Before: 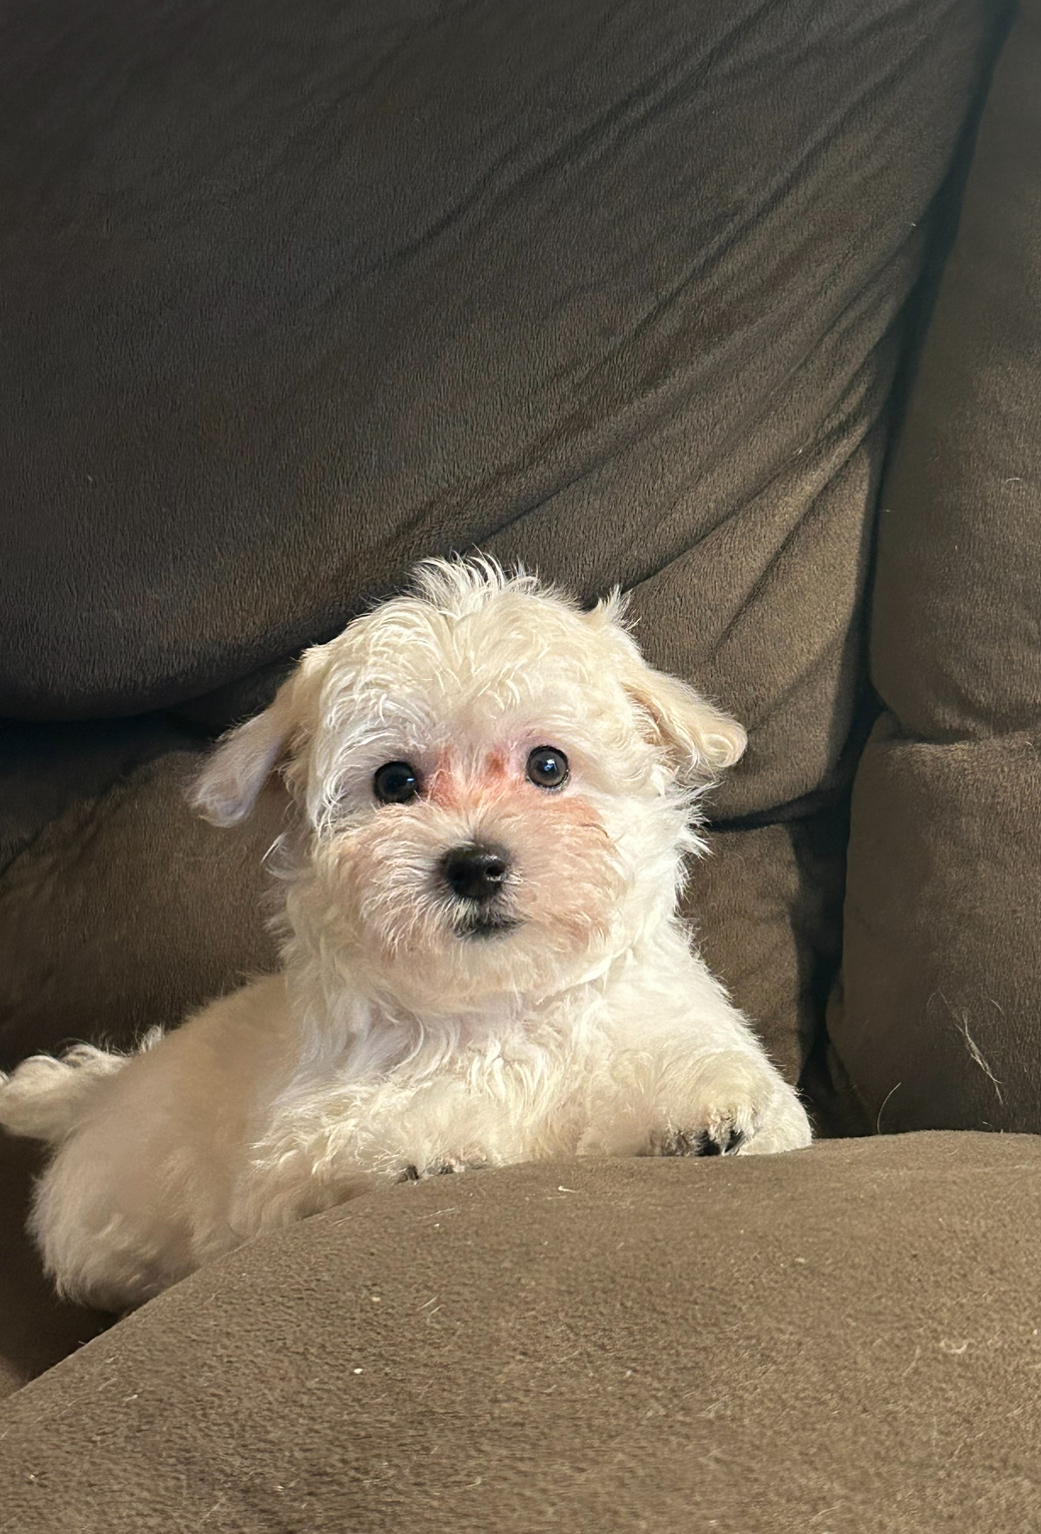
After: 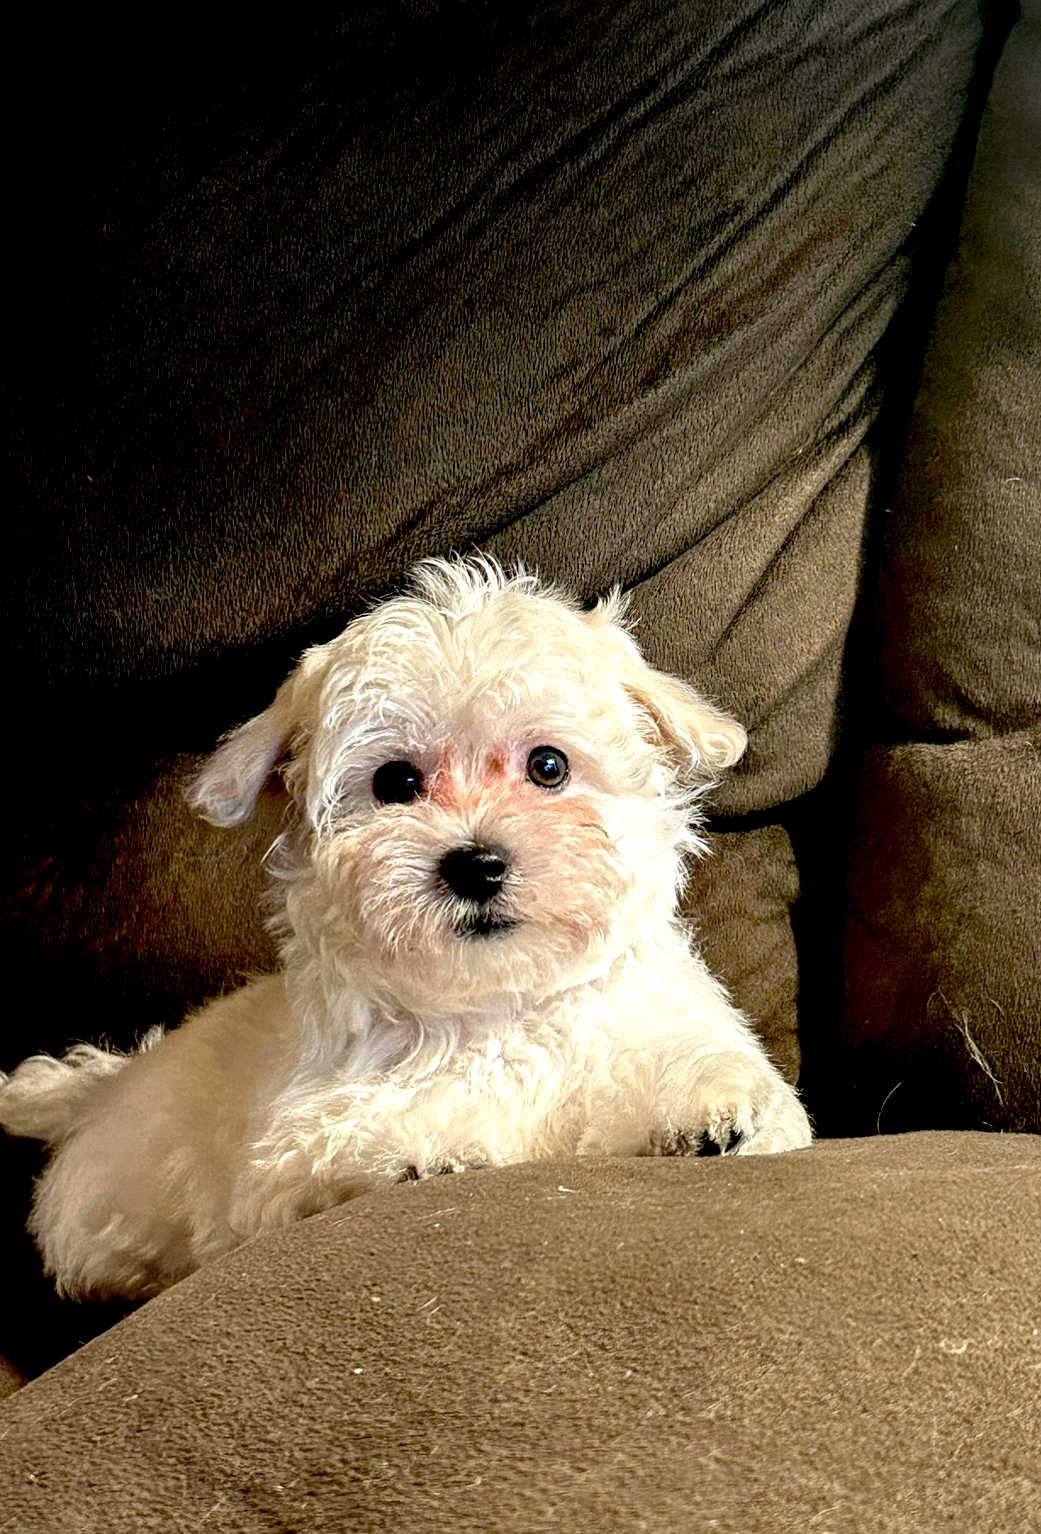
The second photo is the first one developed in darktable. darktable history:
local contrast: on, module defaults
exposure: black level correction 0.04, exposure 0.5 EV, compensate highlight preservation false
